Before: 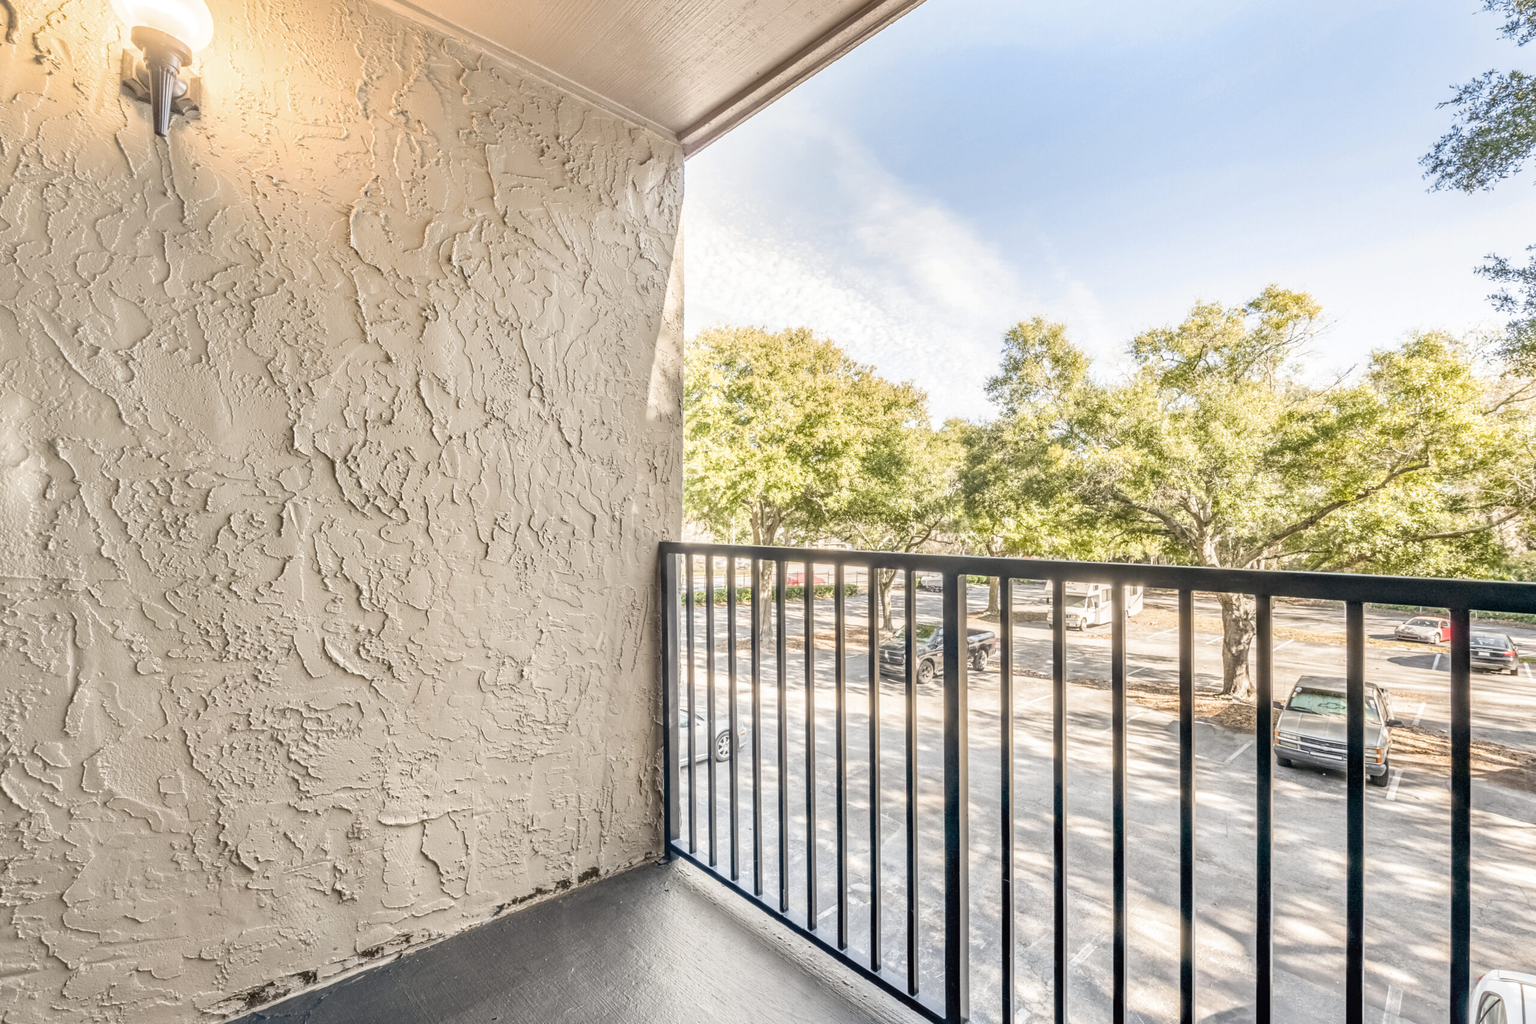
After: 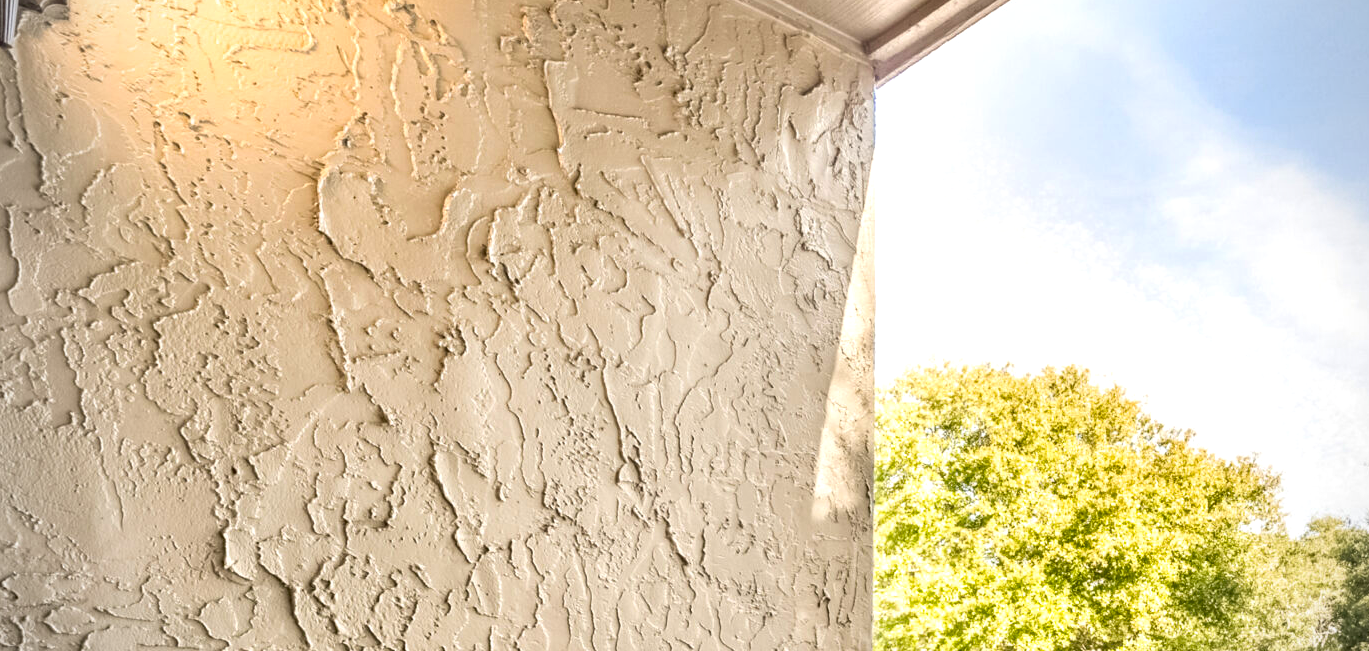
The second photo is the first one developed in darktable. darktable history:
crop: left 10.365%, top 10.594%, right 36.143%, bottom 51.248%
exposure: exposure 0.295 EV, compensate highlight preservation false
color balance rgb: shadows lift › chroma 2.052%, shadows lift › hue 250.76°, perceptual saturation grading › global saturation 19.931%
vignetting: on, module defaults
contrast brightness saturation: contrast 0.115, brightness -0.119, saturation 0.197
